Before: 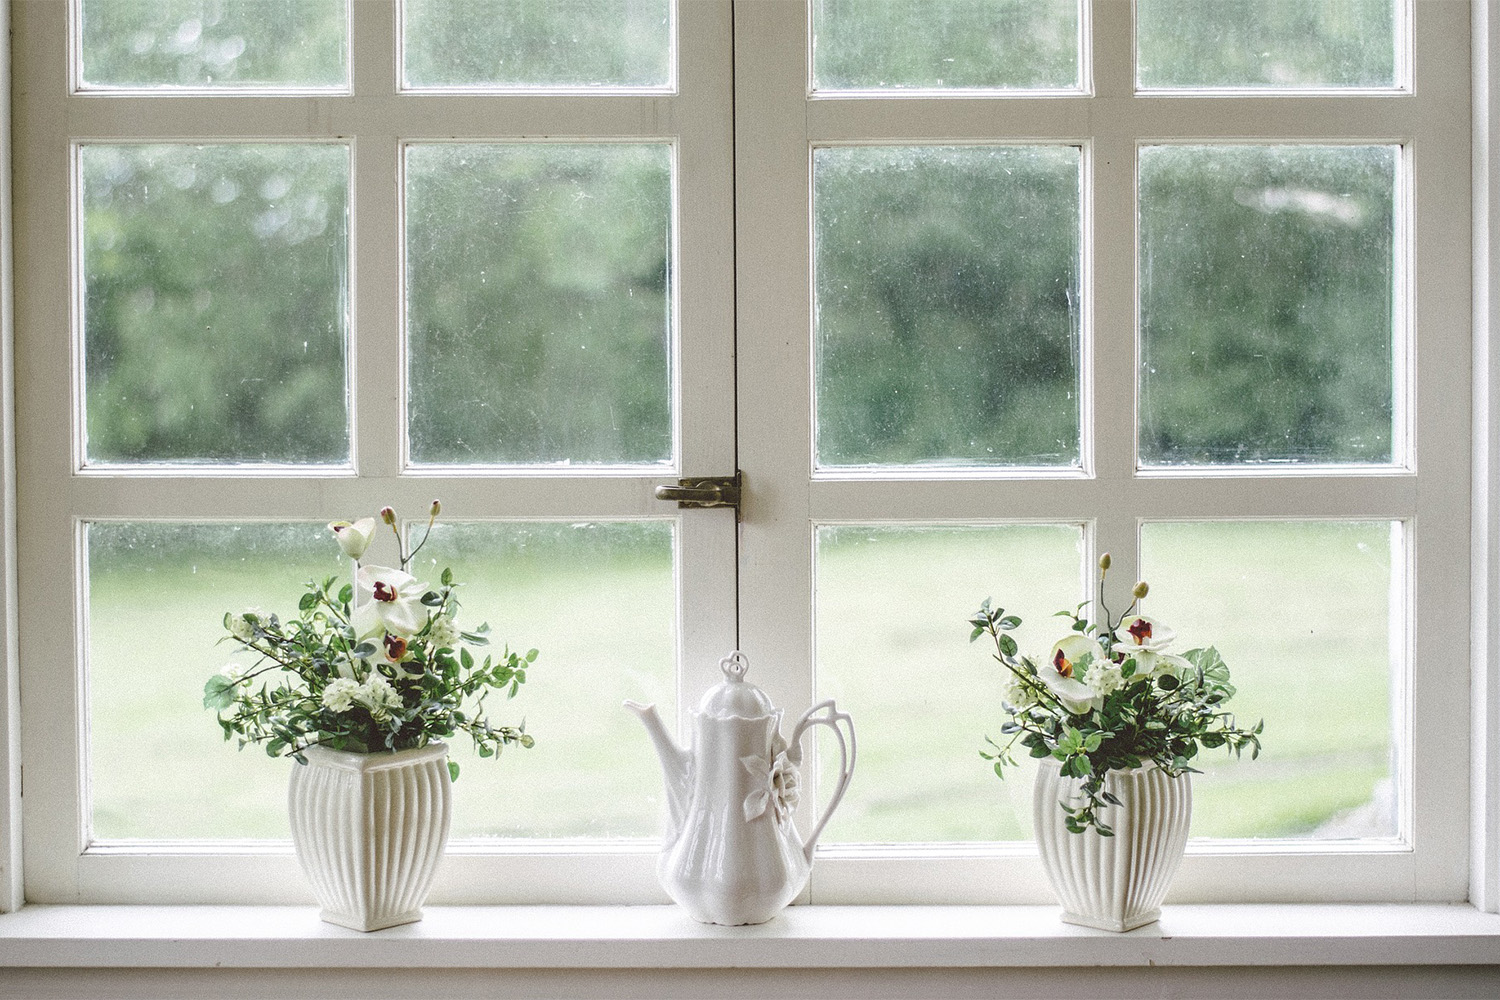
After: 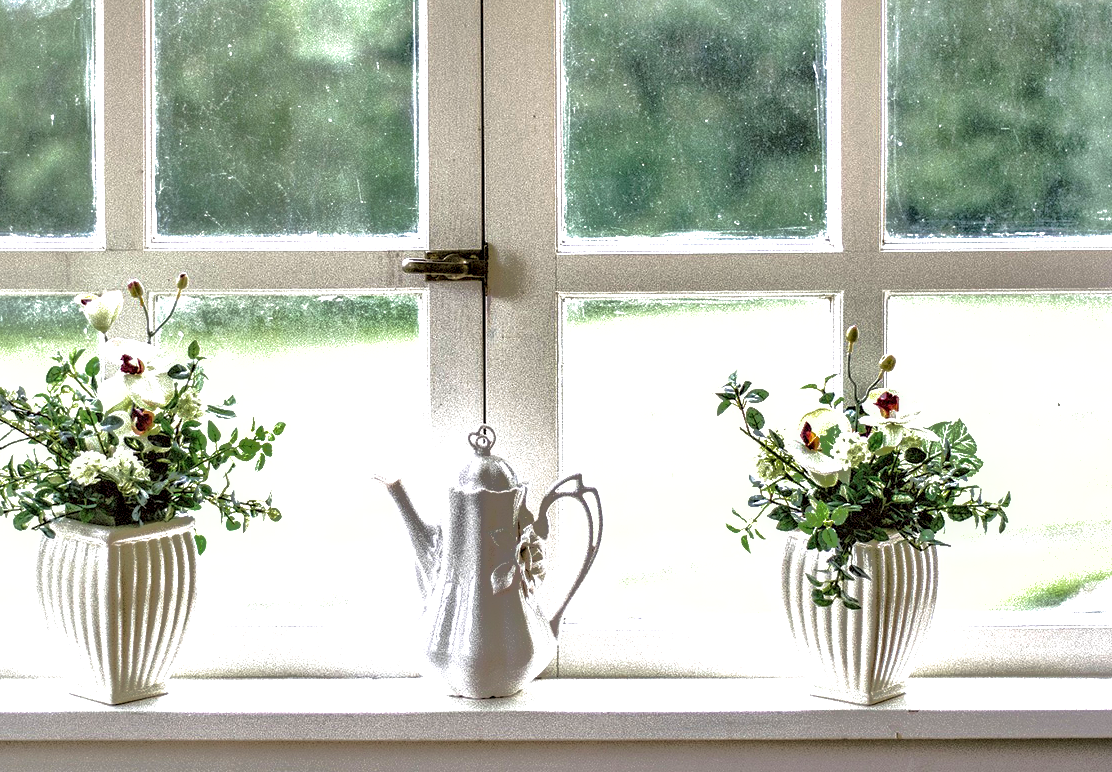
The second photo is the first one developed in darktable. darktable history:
exposure: exposure 0.605 EV, compensate exposure bias true, compensate highlight preservation false
local contrast: on, module defaults
shadows and highlights: shadows 39.28, highlights -60.02
velvia: on, module defaults
crop: left 16.873%, top 22.747%, right 8.974%
contrast equalizer: octaves 7, y [[0.6 ×6], [0.55 ×6], [0 ×6], [0 ×6], [0 ×6]]
color correction: highlights b* 0.02, saturation 0.824
